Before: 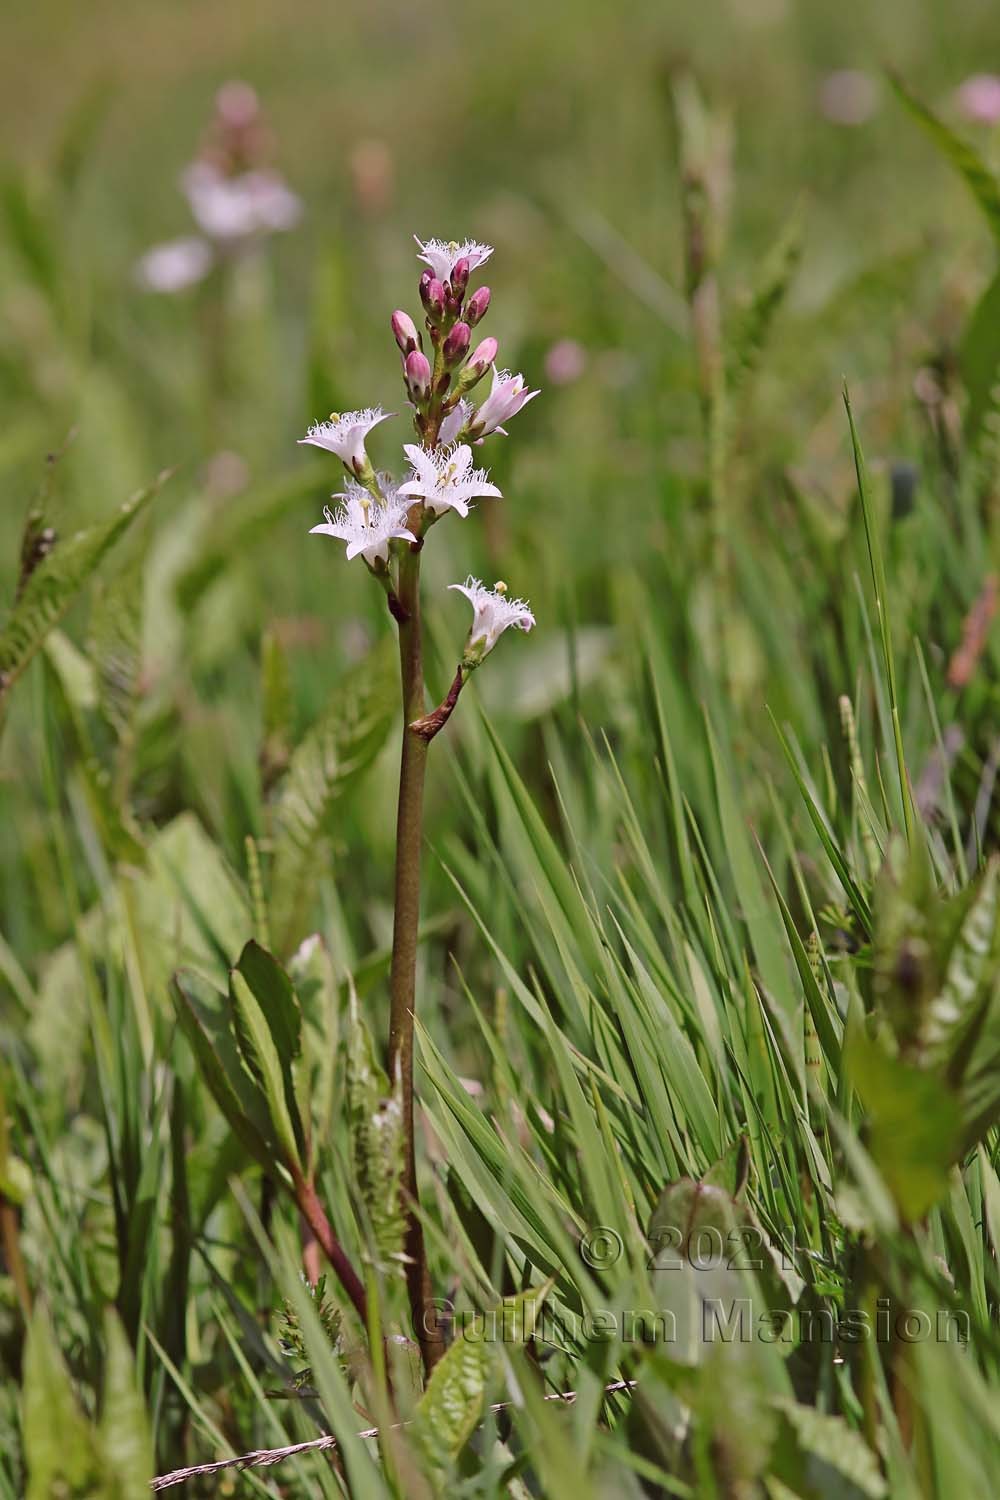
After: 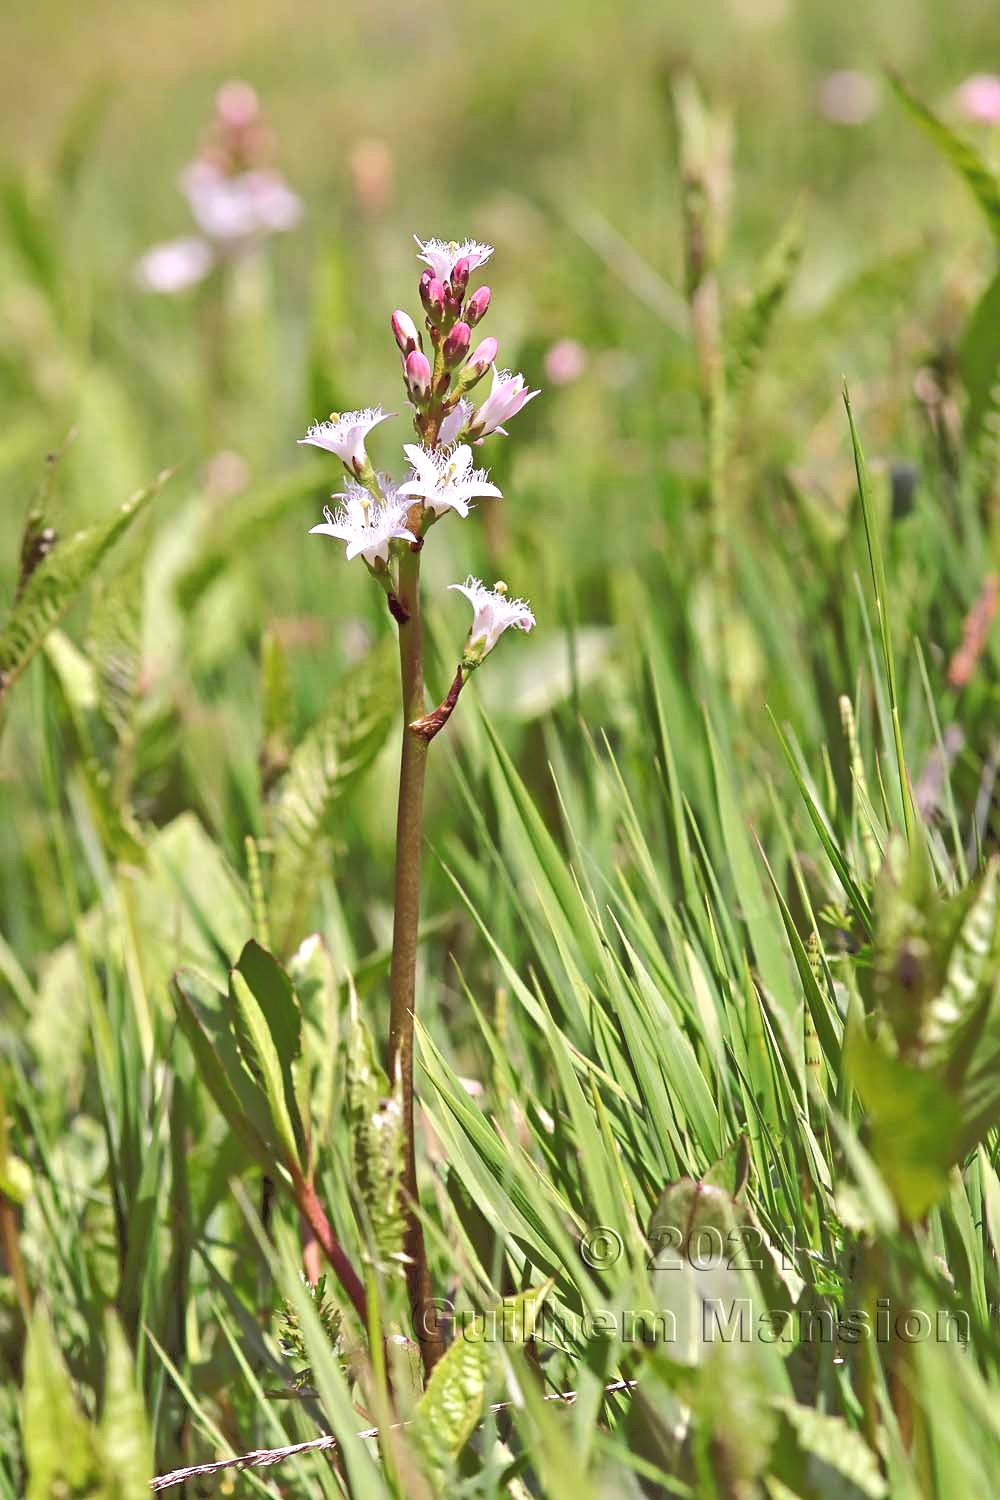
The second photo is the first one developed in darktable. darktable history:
tone equalizer: -7 EV -0.649 EV, -6 EV 1.02 EV, -5 EV -0.432 EV, -4 EV 0.429 EV, -3 EV 0.429 EV, -2 EV 0.178 EV, -1 EV -0.166 EV, +0 EV -0.388 EV
exposure: black level correction 0, exposure 1.001 EV, compensate highlight preservation false
